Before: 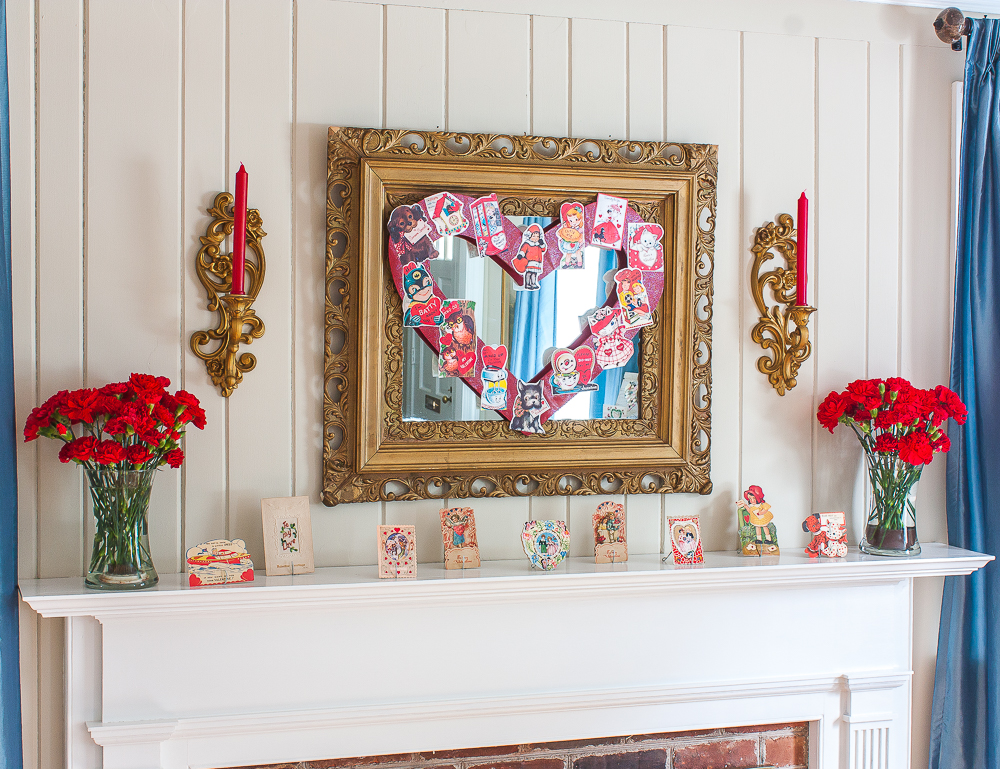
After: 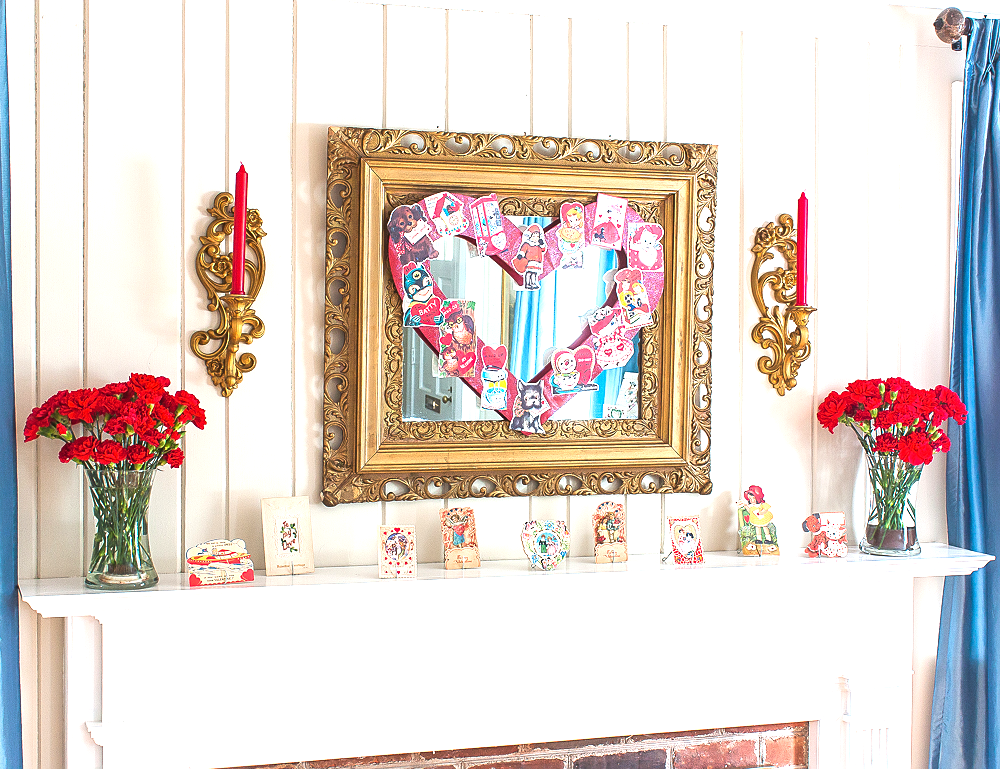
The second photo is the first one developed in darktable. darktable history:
levels: mode automatic, levels [0, 0.43, 0.984]
sharpen: radius 1.273, amount 0.296, threshold 0.129
exposure: black level correction 0, exposure 0.953 EV, compensate highlight preservation false
